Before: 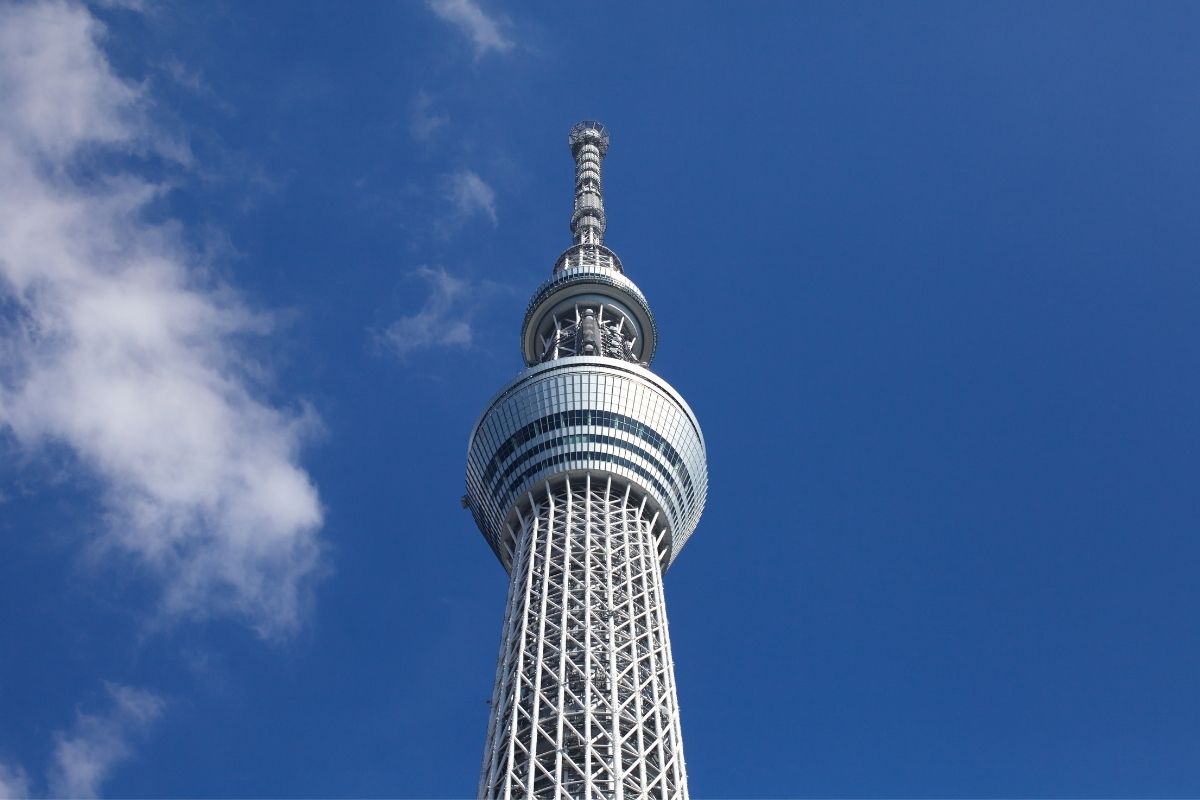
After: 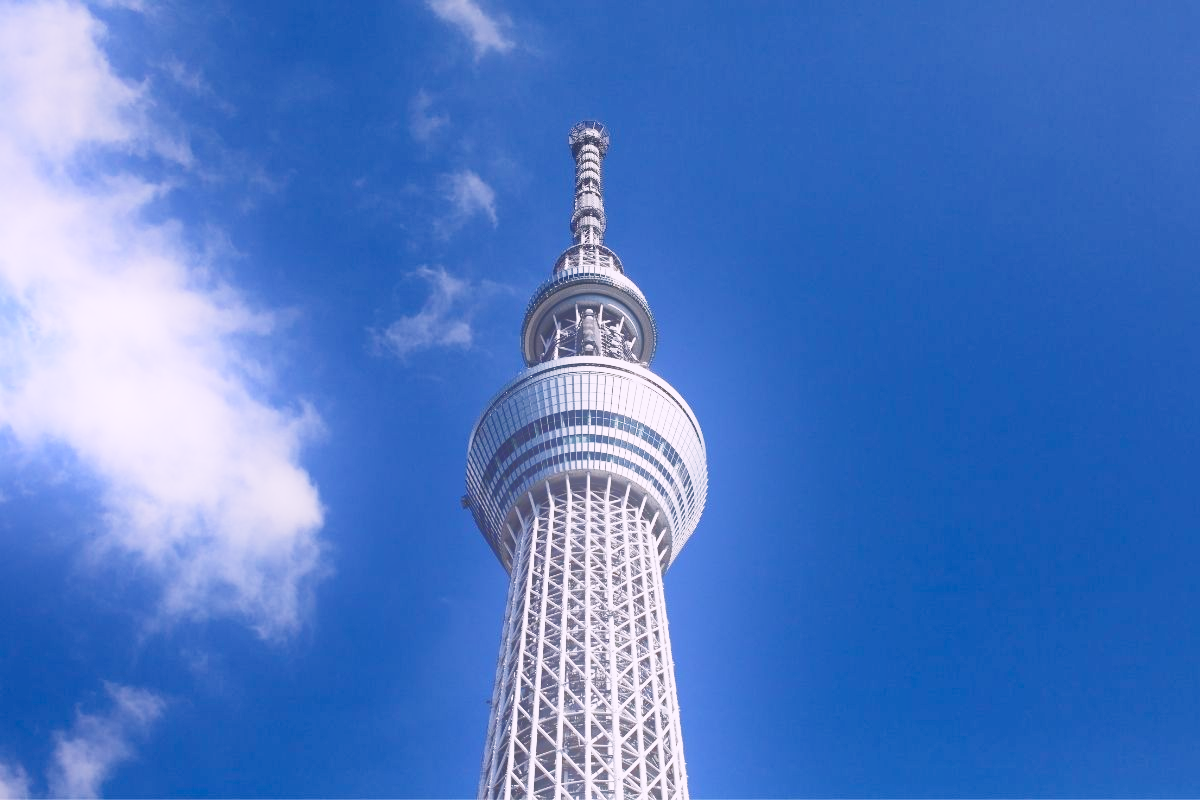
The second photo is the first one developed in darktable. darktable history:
tone curve: curves: ch0 [(0, 0.142) (0.384, 0.314) (0.752, 0.711) (0.991, 0.95)]; ch1 [(0.006, 0.129) (0.346, 0.384) (1, 1)]; ch2 [(0.003, 0.057) (0.261, 0.248) (1, 1)], color space Lab, independent channels
filmic rgb: middle gray luminance 9.23%, black relative exposure -10.55 EV, white relative exposure 3.45 EV, threshold 6 EV, target black luminance 0%, hardness 5.98, latitude 59.69%, contrast 1.087, highlights saturation mix 5%, shadows ↔ highlights balance 29.23%, add noise in highlights 0, preserve chrominance no, color science v3 (2019), use custom middle-gray values true, iterations of high-quality reconstruction 0, contrast in highlights soft, enable highlight reconstruction true
bloom: on, module defaults
